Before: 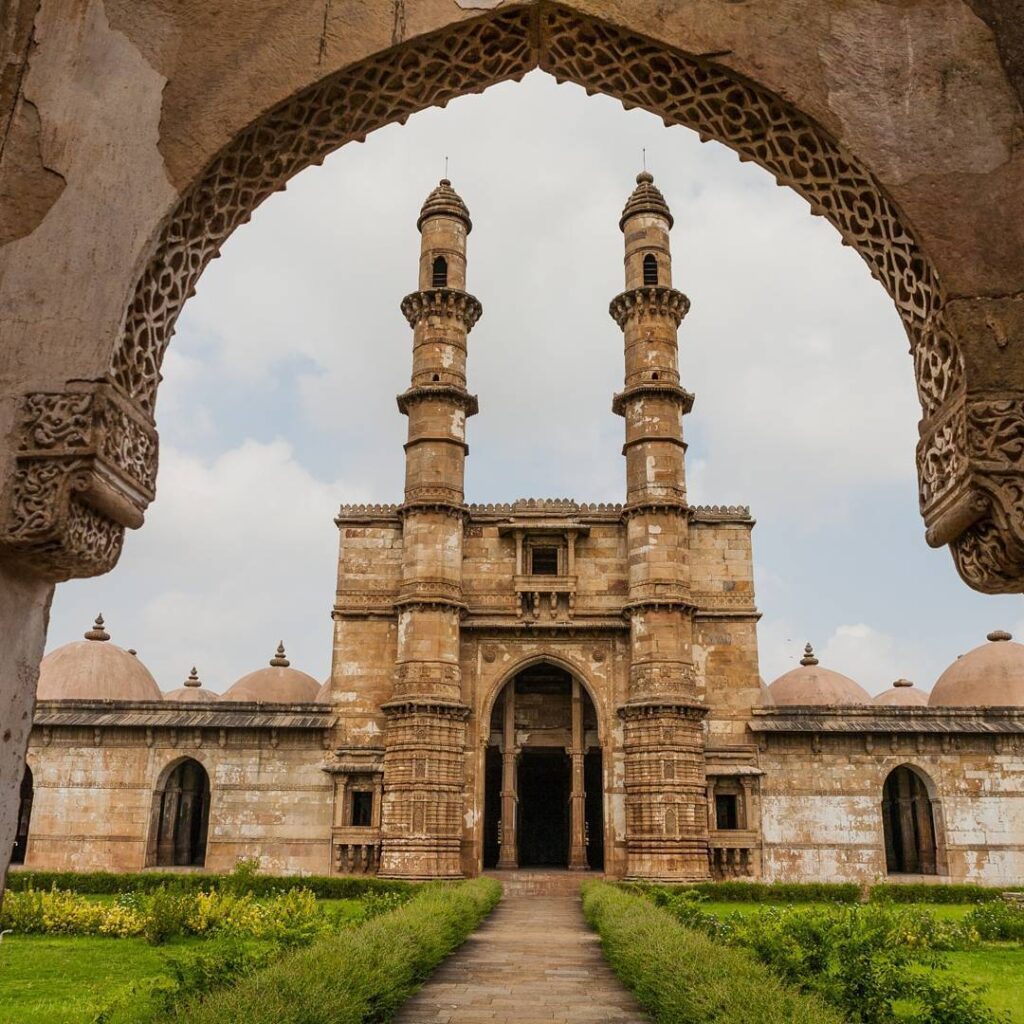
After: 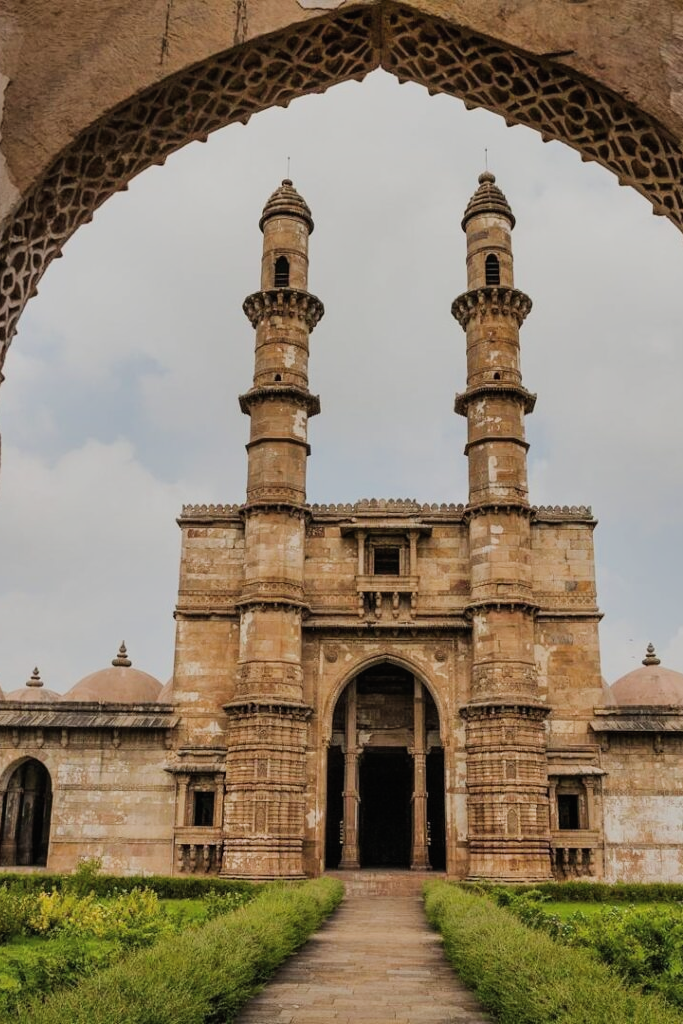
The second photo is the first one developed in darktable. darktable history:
exposure: black level correction -0.005, exposure 0.054 EV, compensate highlight preservation false
filmic rgb: black relative exposure -7.65 EV, white relative exposure 4.56 EV, hardness 3.61, contrast 1.05
crop and rotate: left 15.446%, right 17.836%
shadows and highlights: highlights color adjustment 0%, soften with gaussian
